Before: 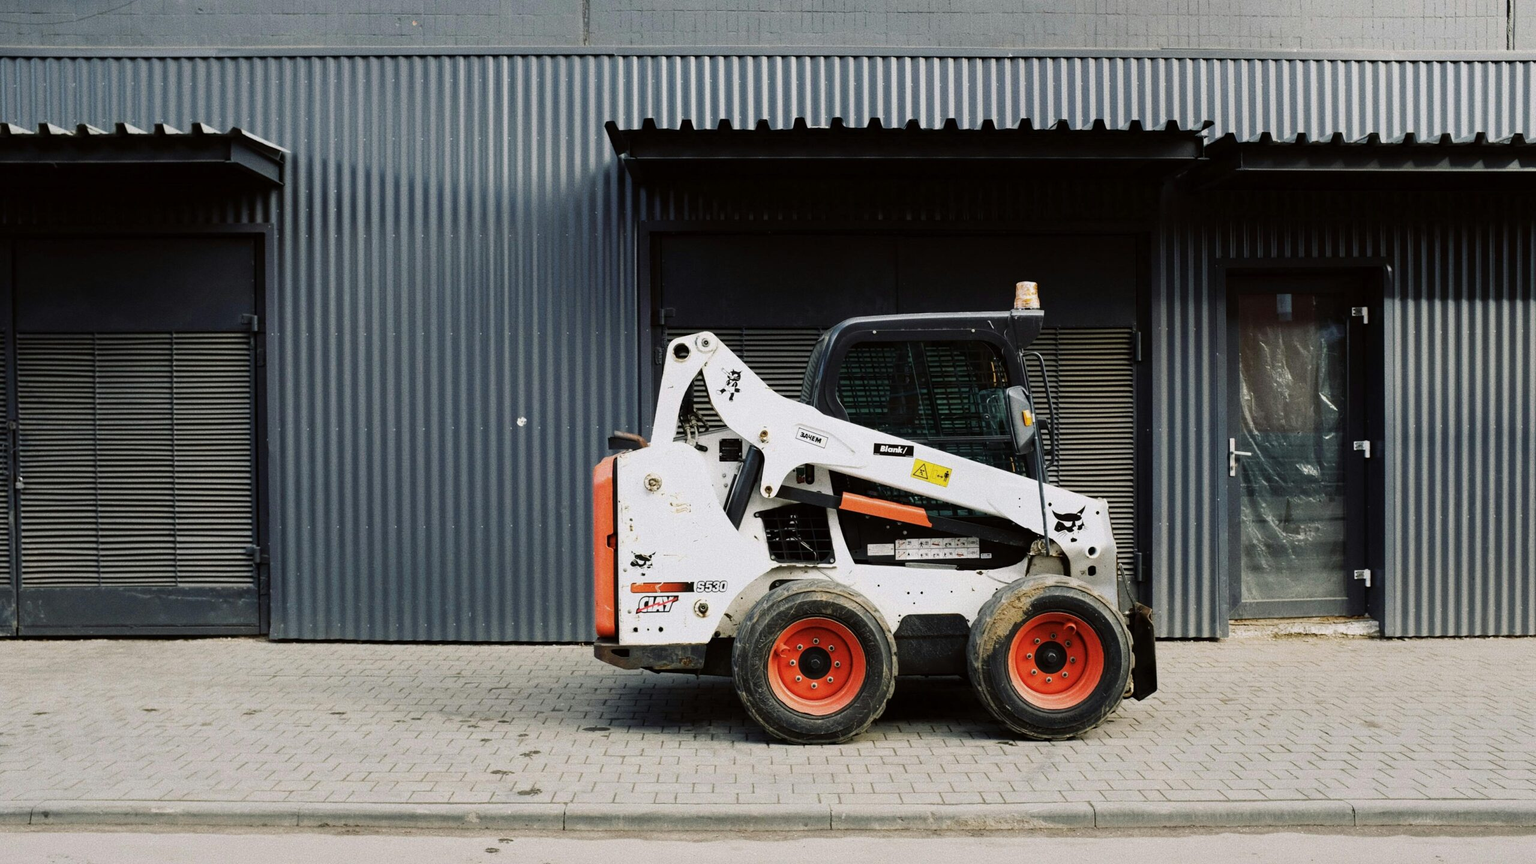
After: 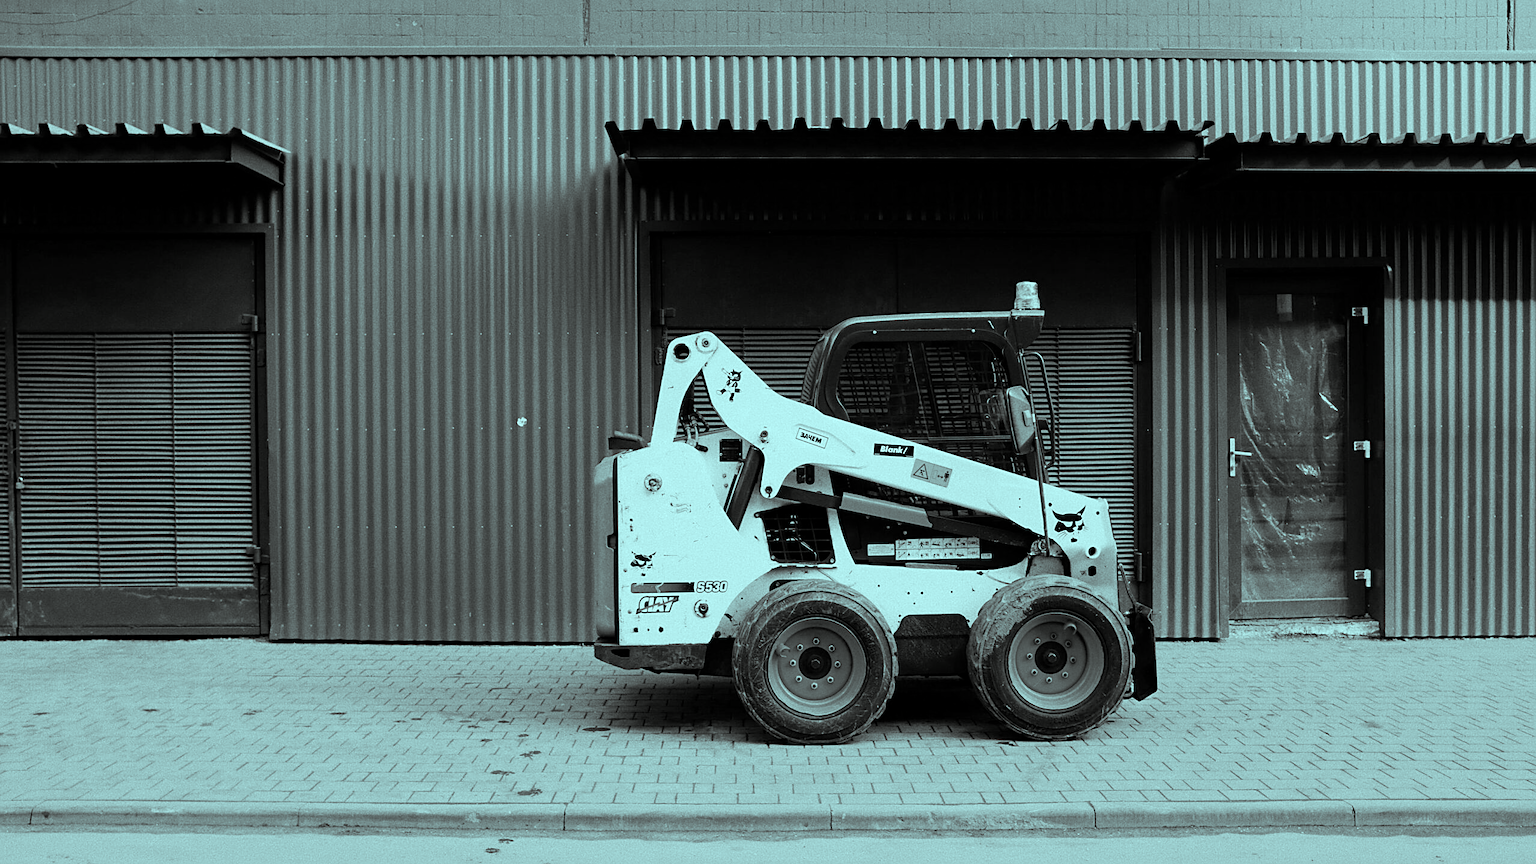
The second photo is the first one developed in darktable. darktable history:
exposure: black level correction 0.001, compensate highlight preservation false
sharpen: on, module defaults
color balance rgb: shadows lift › chroma 0.75%, shadows lift › hue 112.15°, highlights gain › chroma 4.036%, highlights gain › hue 201.97°, linear chroma grading › shadows -9.44%, linear chroma grading › global chroma 19.939%, perceptual saturation grading › global saturation 38.798%
color calibration: output gray [0.253, 0.26, 0.487, 0], x 0.37, y 0.382, temperature 4318.14 K
